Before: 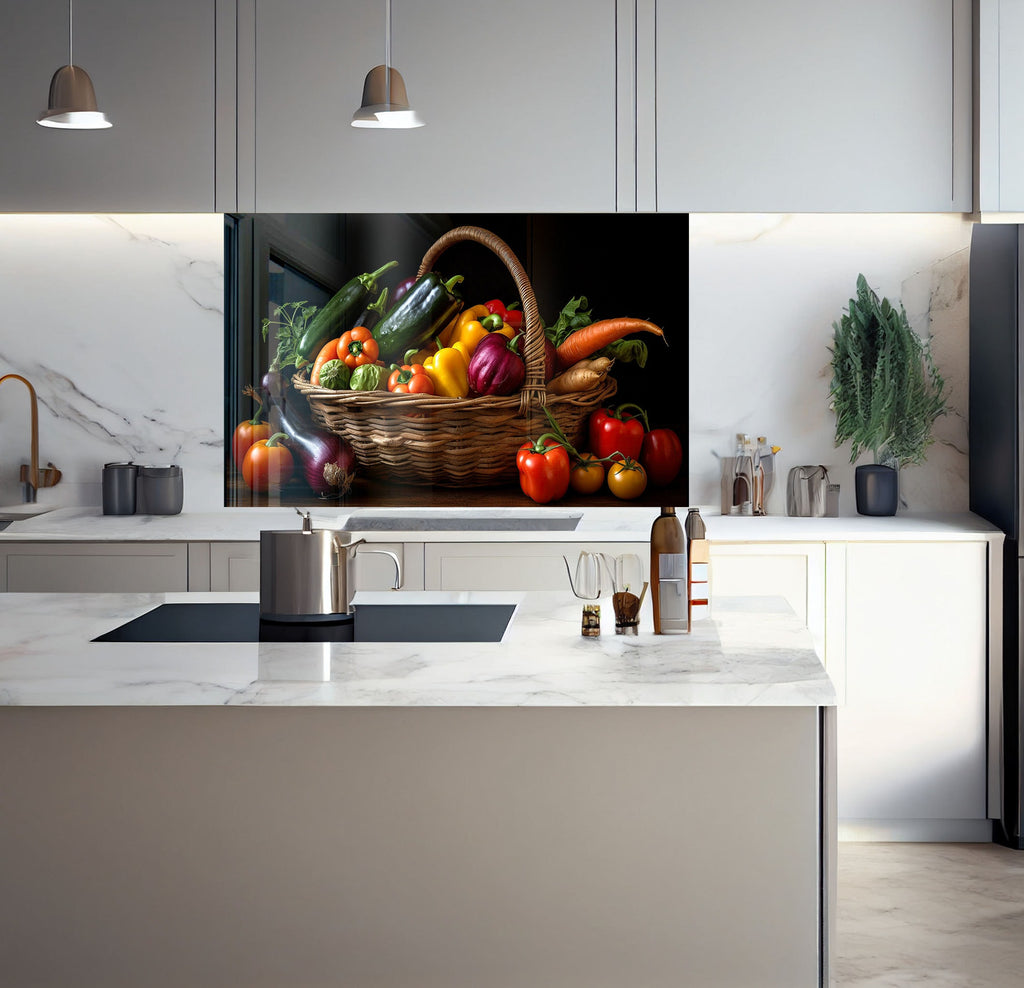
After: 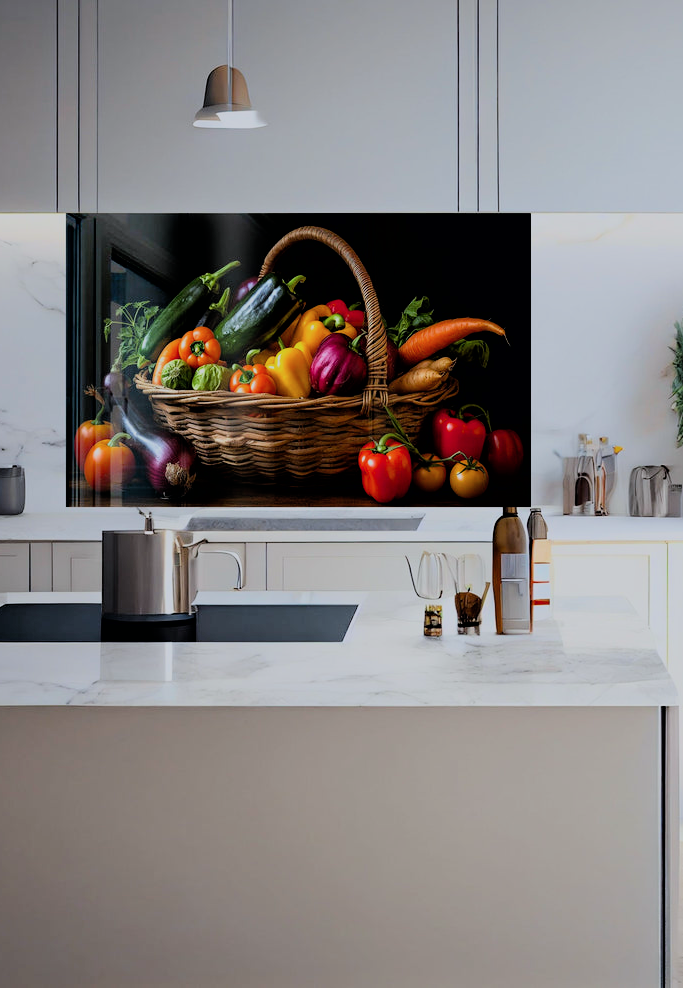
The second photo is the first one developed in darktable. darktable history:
color correction: highlights a* -0.137, highlights b* -5.91, shadows a* -0.137, shadows b* -0.137
filmic rgb: black relative exposure -6.15 EV, white relative exposure 6.96 EV, hardness 2.23, color science v6 (2022)
color balance: contrast 6.48%, output saturation 113.3%
crop and rotate: left 15.446%, right 17.836%
